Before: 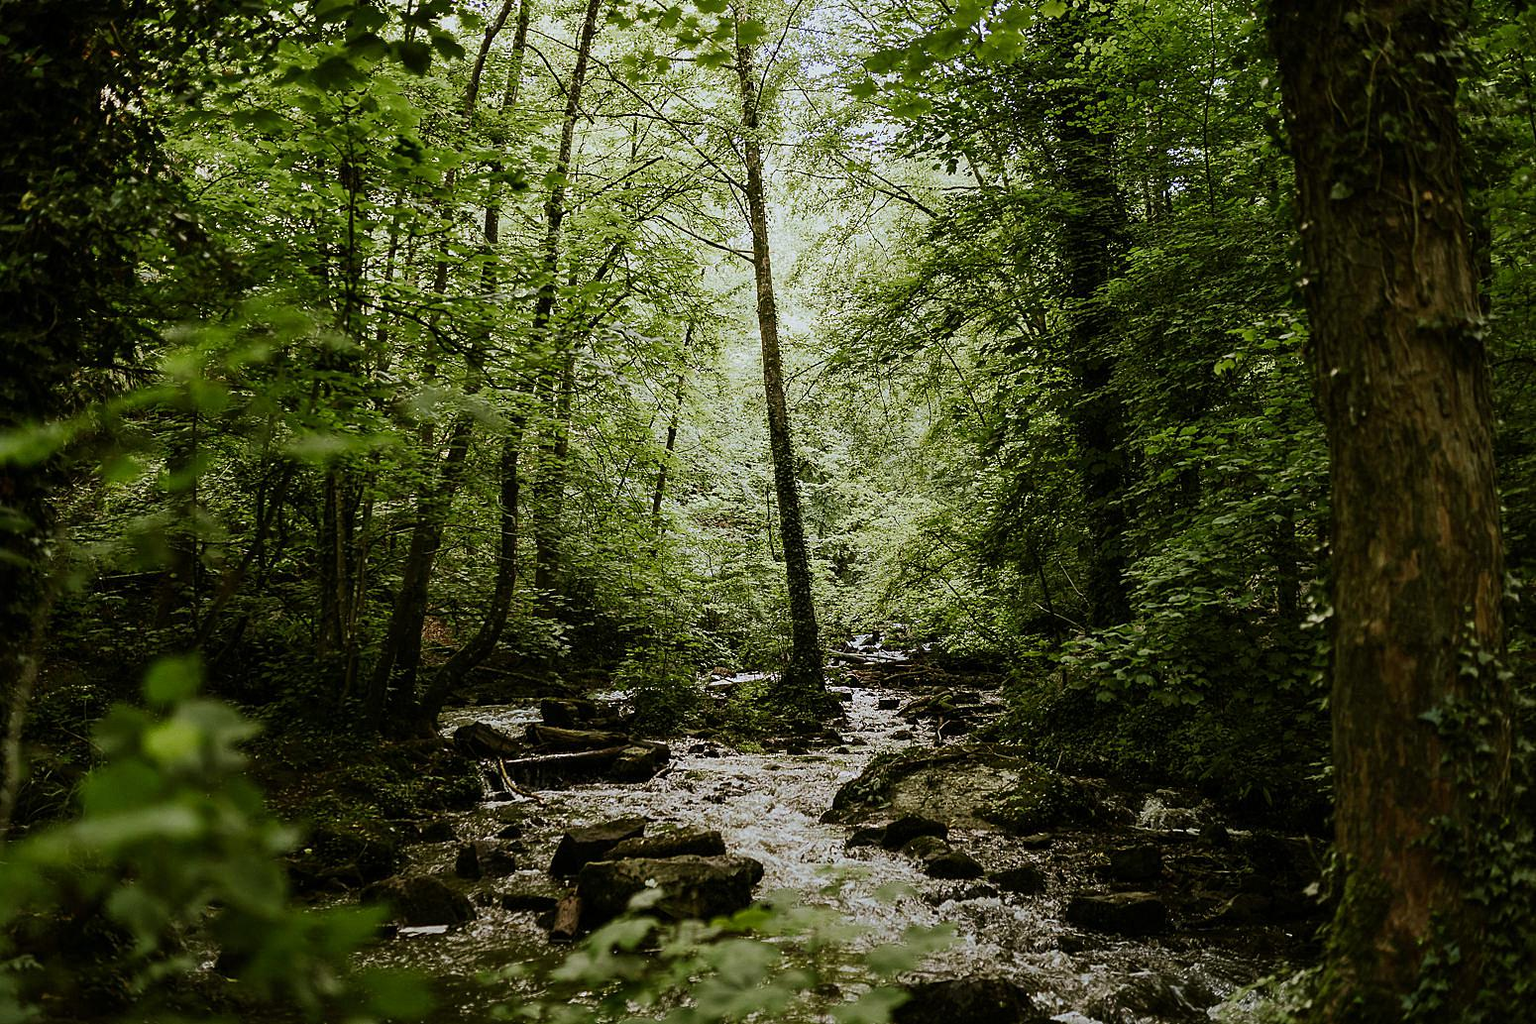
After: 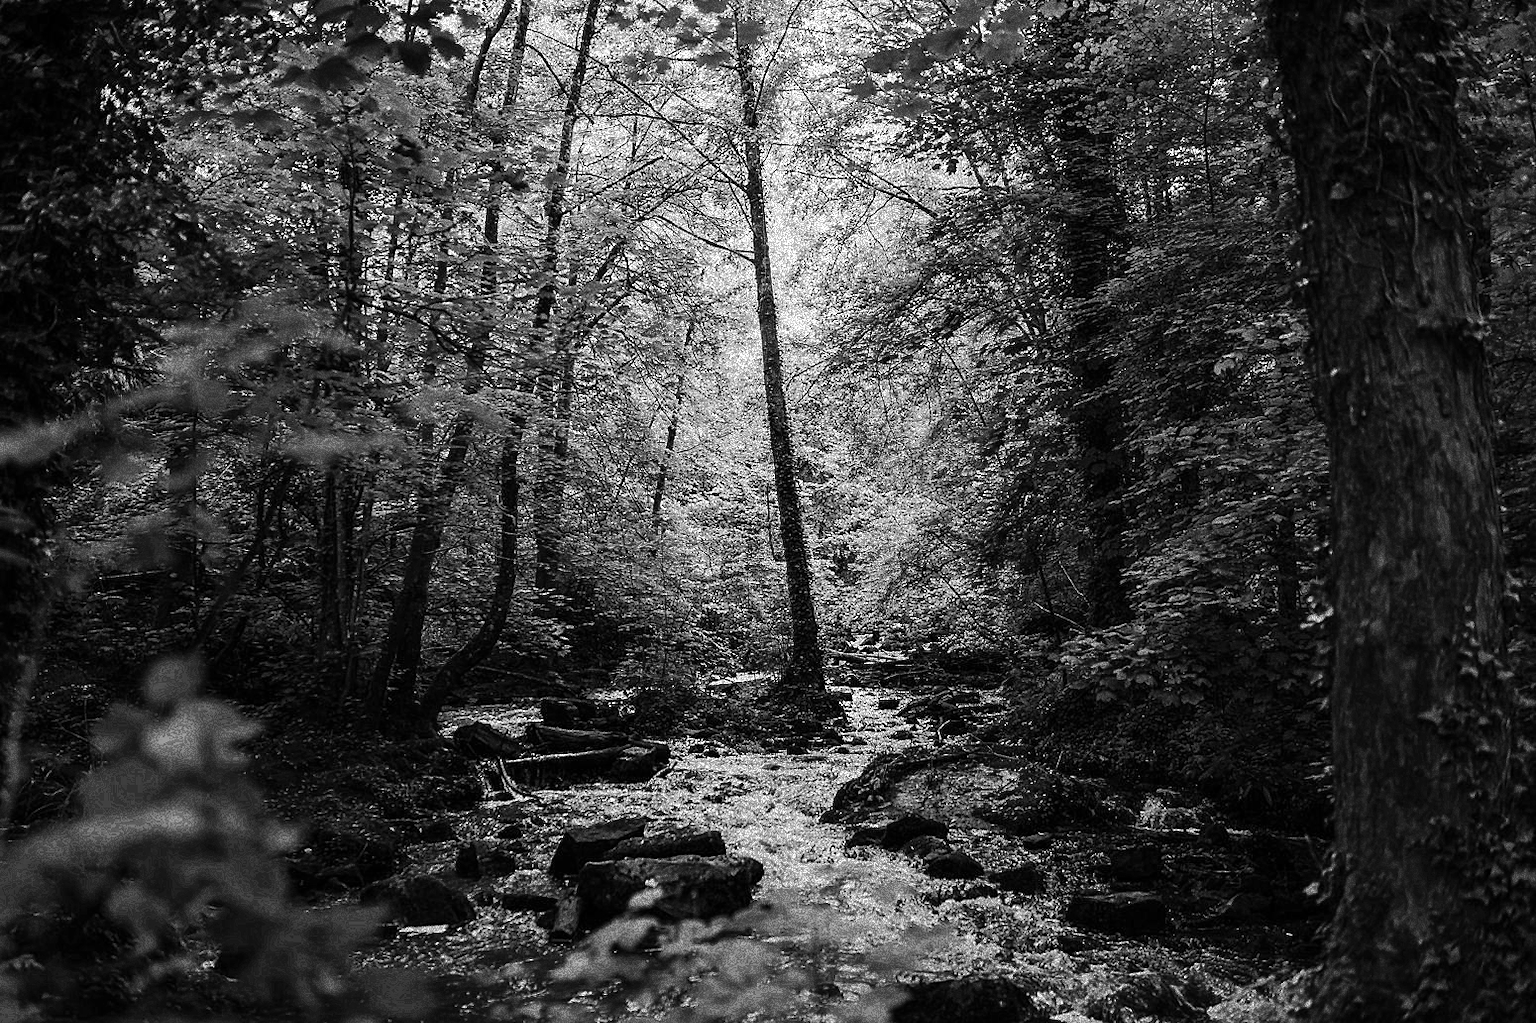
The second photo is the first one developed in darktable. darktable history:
color zones: curves: ch0 [(0.004, 0.588) (0.116, 0.636) (0.259, 0.476) (0.423, 0.464) (0.75, 0.5)]; ch1 [(0, 0) (0.143, 0) (0.286, 0) (0.429, 0) (0.571, 0) (0.714, 0) (0.857, 0)], process mode strong
color calibration: output gray [0.23, 0.37, 0.4, 0], illuminant as shot in camera, x 0.377, y 0.393, temperature 4209.54 K
